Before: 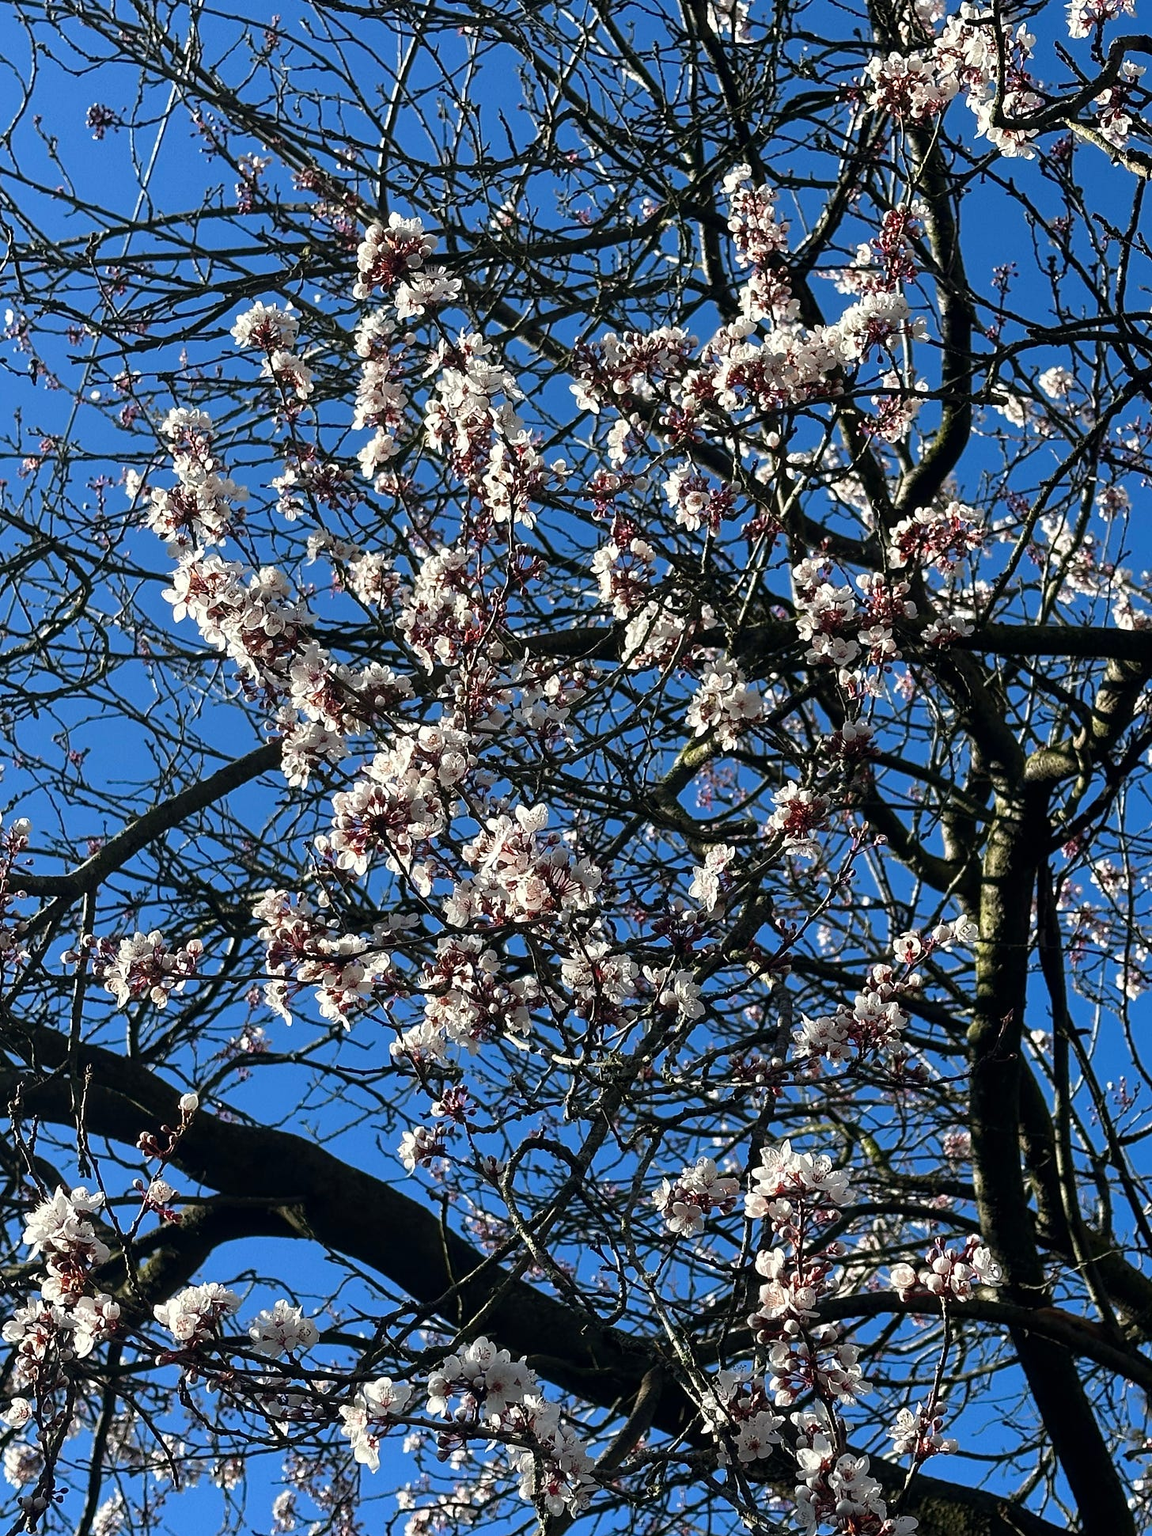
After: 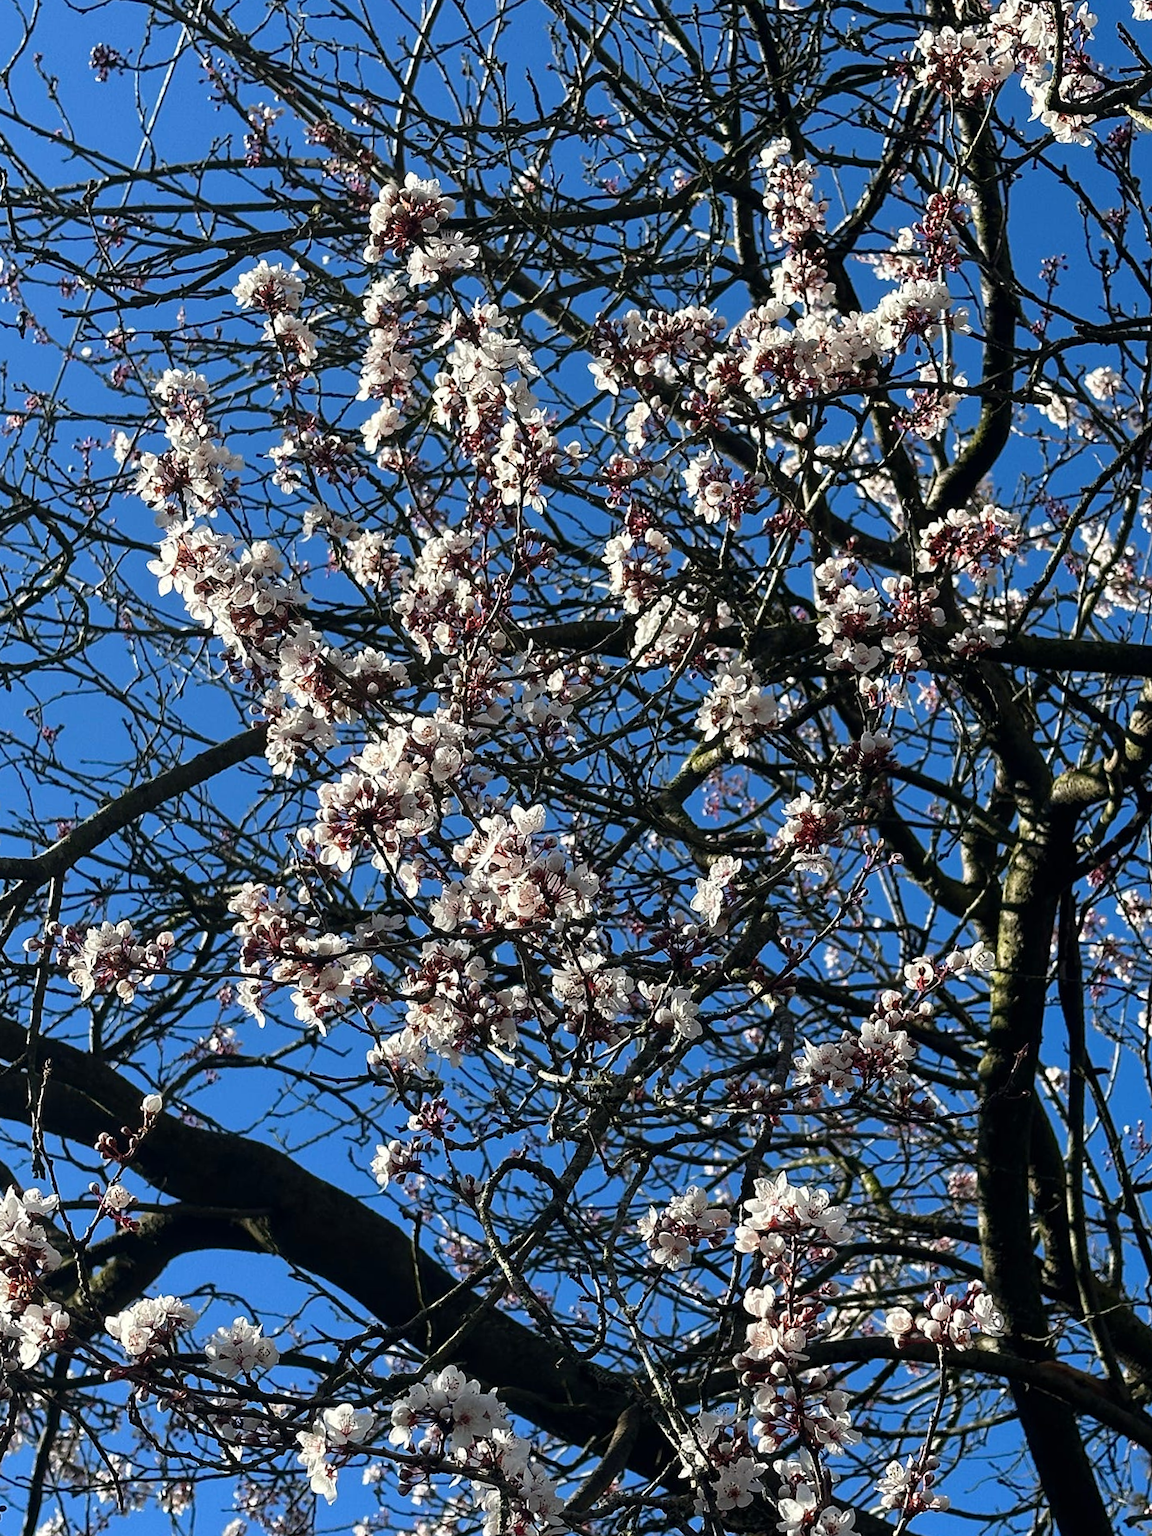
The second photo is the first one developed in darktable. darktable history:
crop and rotate: angle -2.53°
